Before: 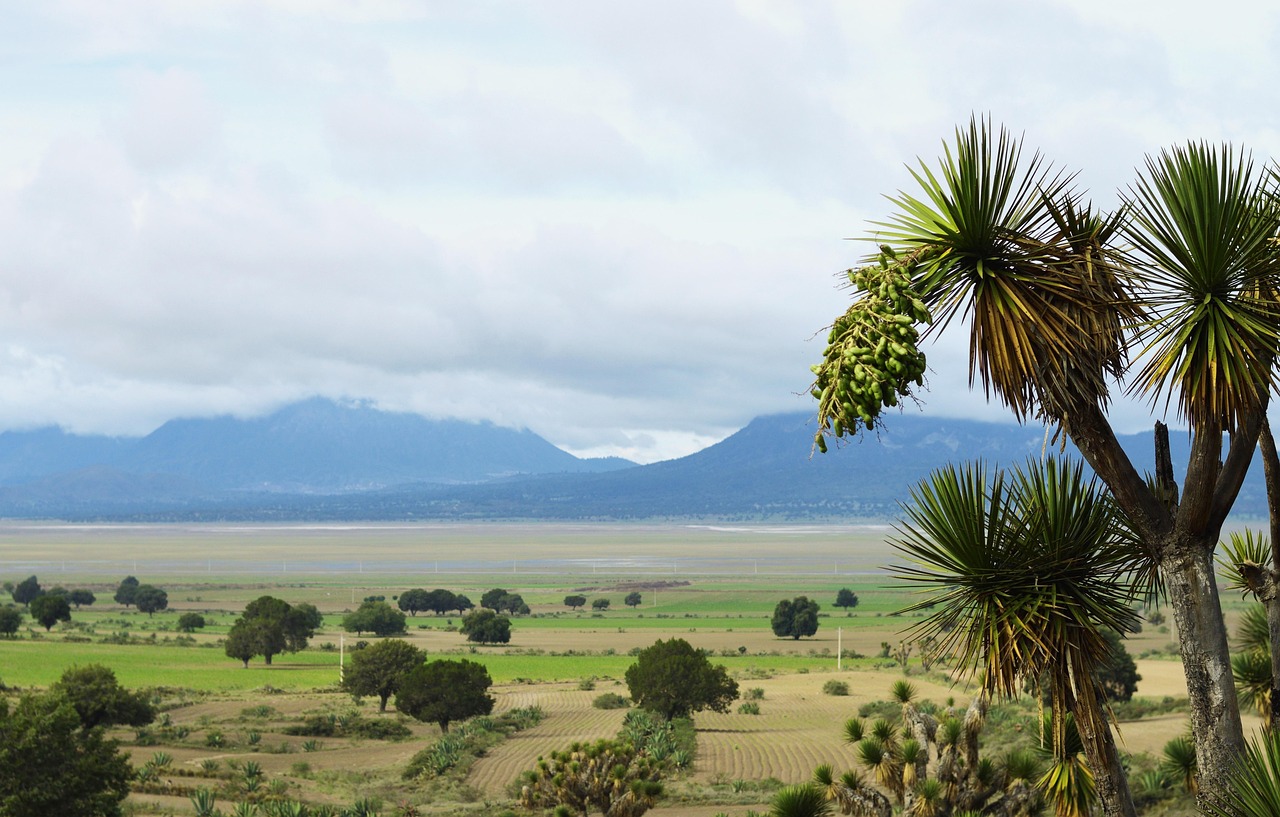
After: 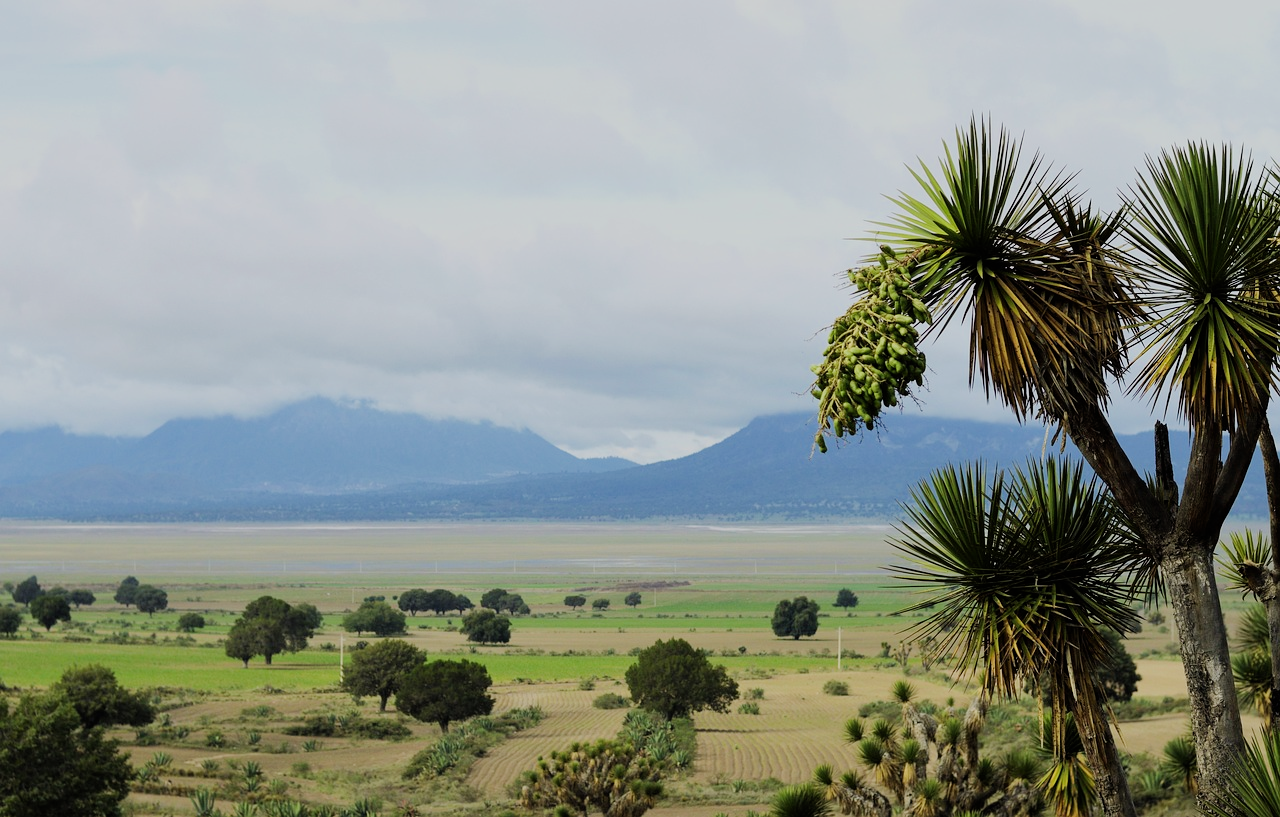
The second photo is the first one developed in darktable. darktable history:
tone equalizer: edges refinement/feathering 500, mask exposure compensation -1.57 EV, preserve details no
filmic rgb: black relative exposure -7.65 EV, white relative exposure 4.56 EV, hardness 3.61, iterations of high-quality reconstruction 0
